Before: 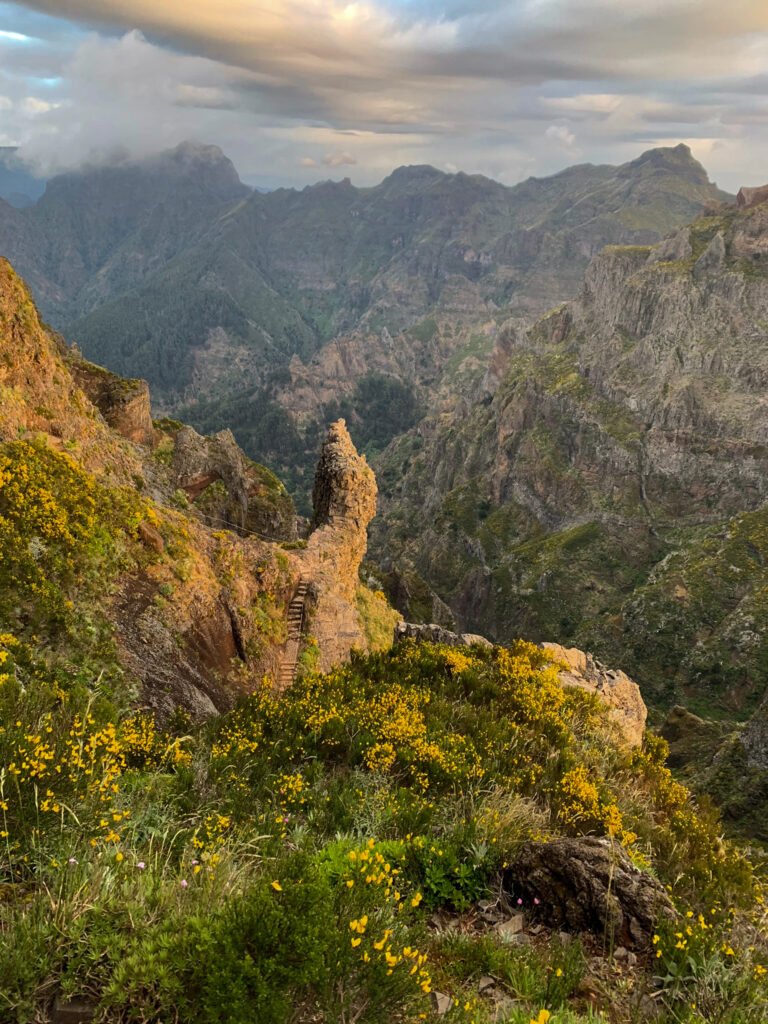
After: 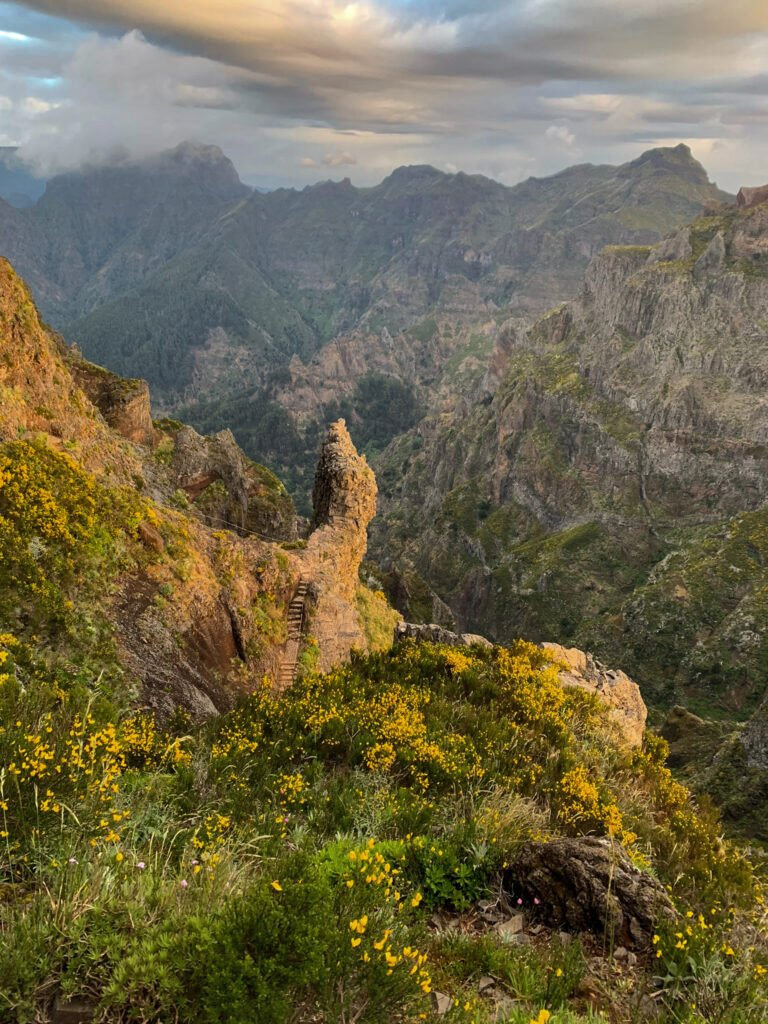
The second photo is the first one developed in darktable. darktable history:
shadows and highlights: shadows 25.8, highlights -48.23, soften with gaussian
